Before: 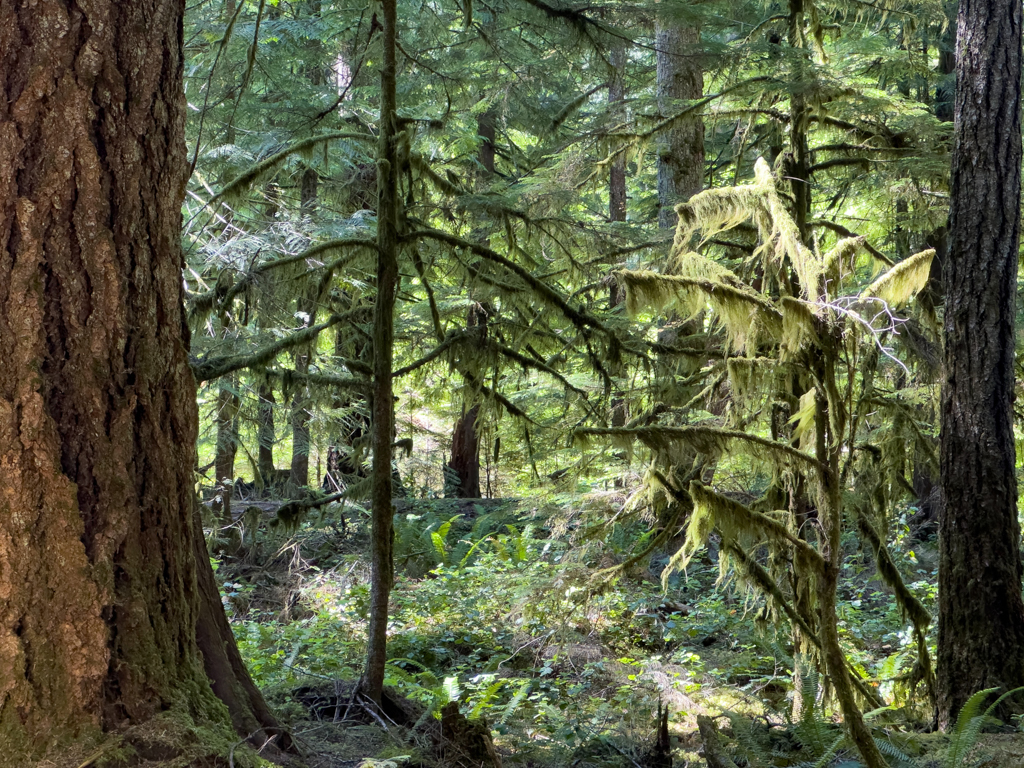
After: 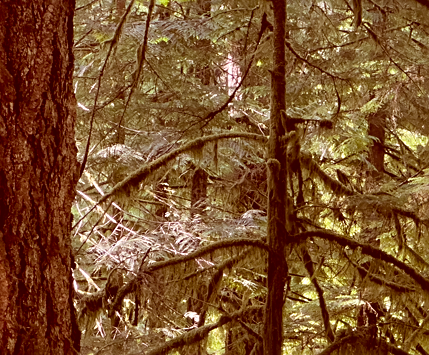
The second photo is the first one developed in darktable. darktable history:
crop and rotate: left 10.817%, top 0.062%, right 47.194%, bottom 53.626%
sharpen: on, module defaults
color correction: highlights a* 9.03, highlights b* 8.71, shadows a* 40, shadows b* 40, saturation 0.8
